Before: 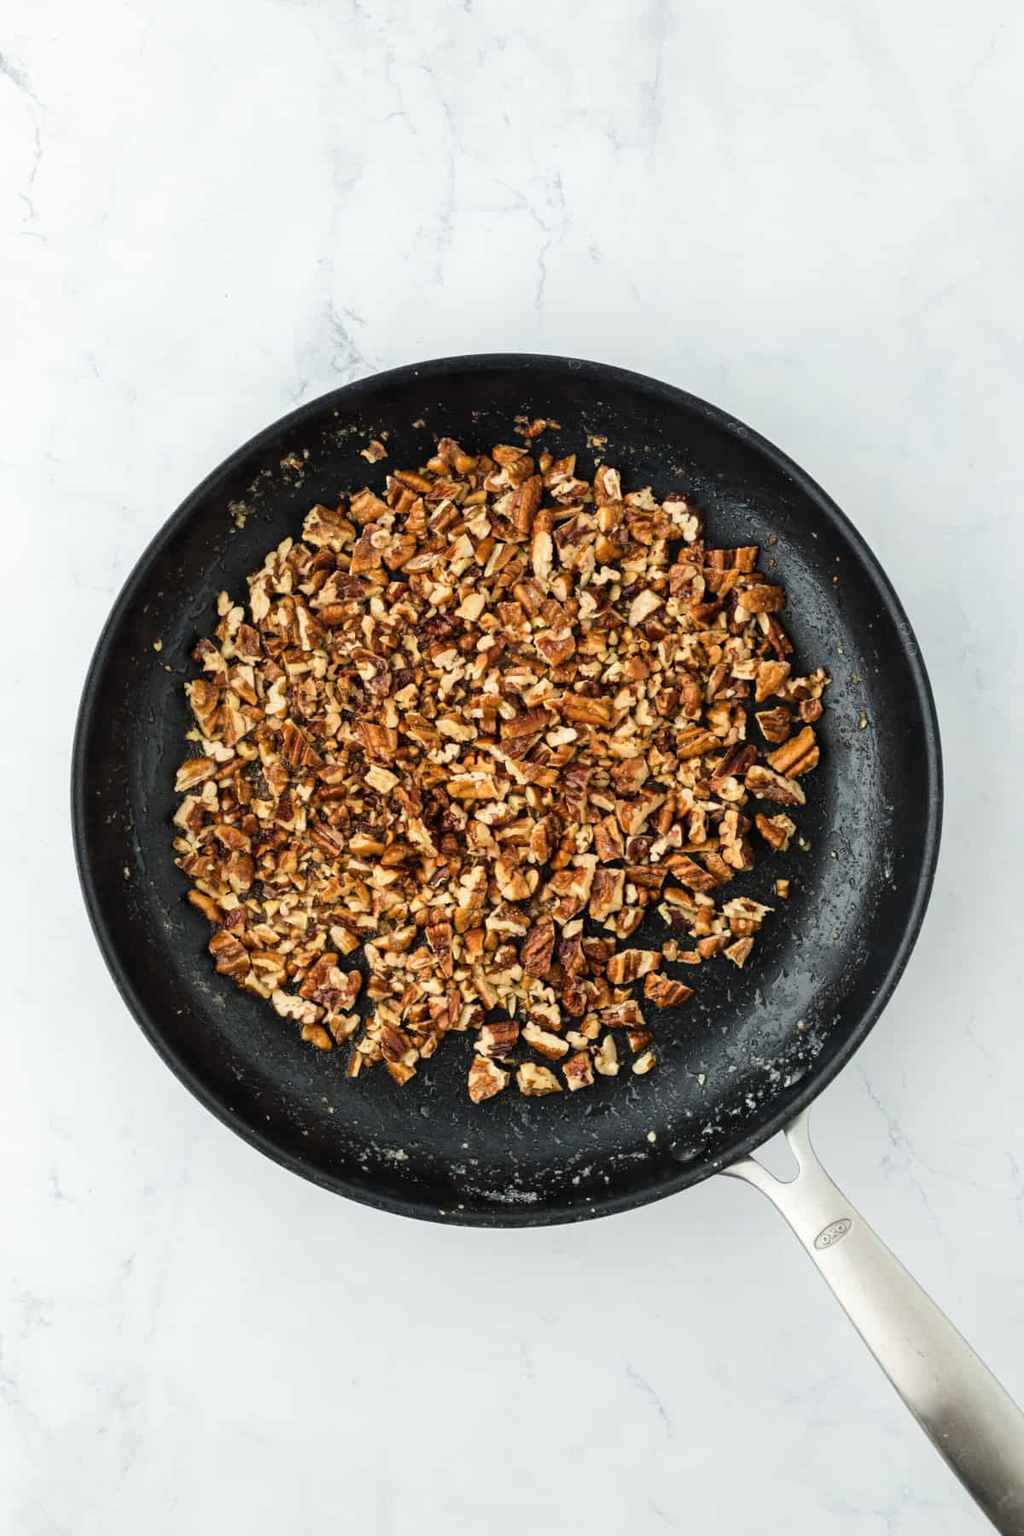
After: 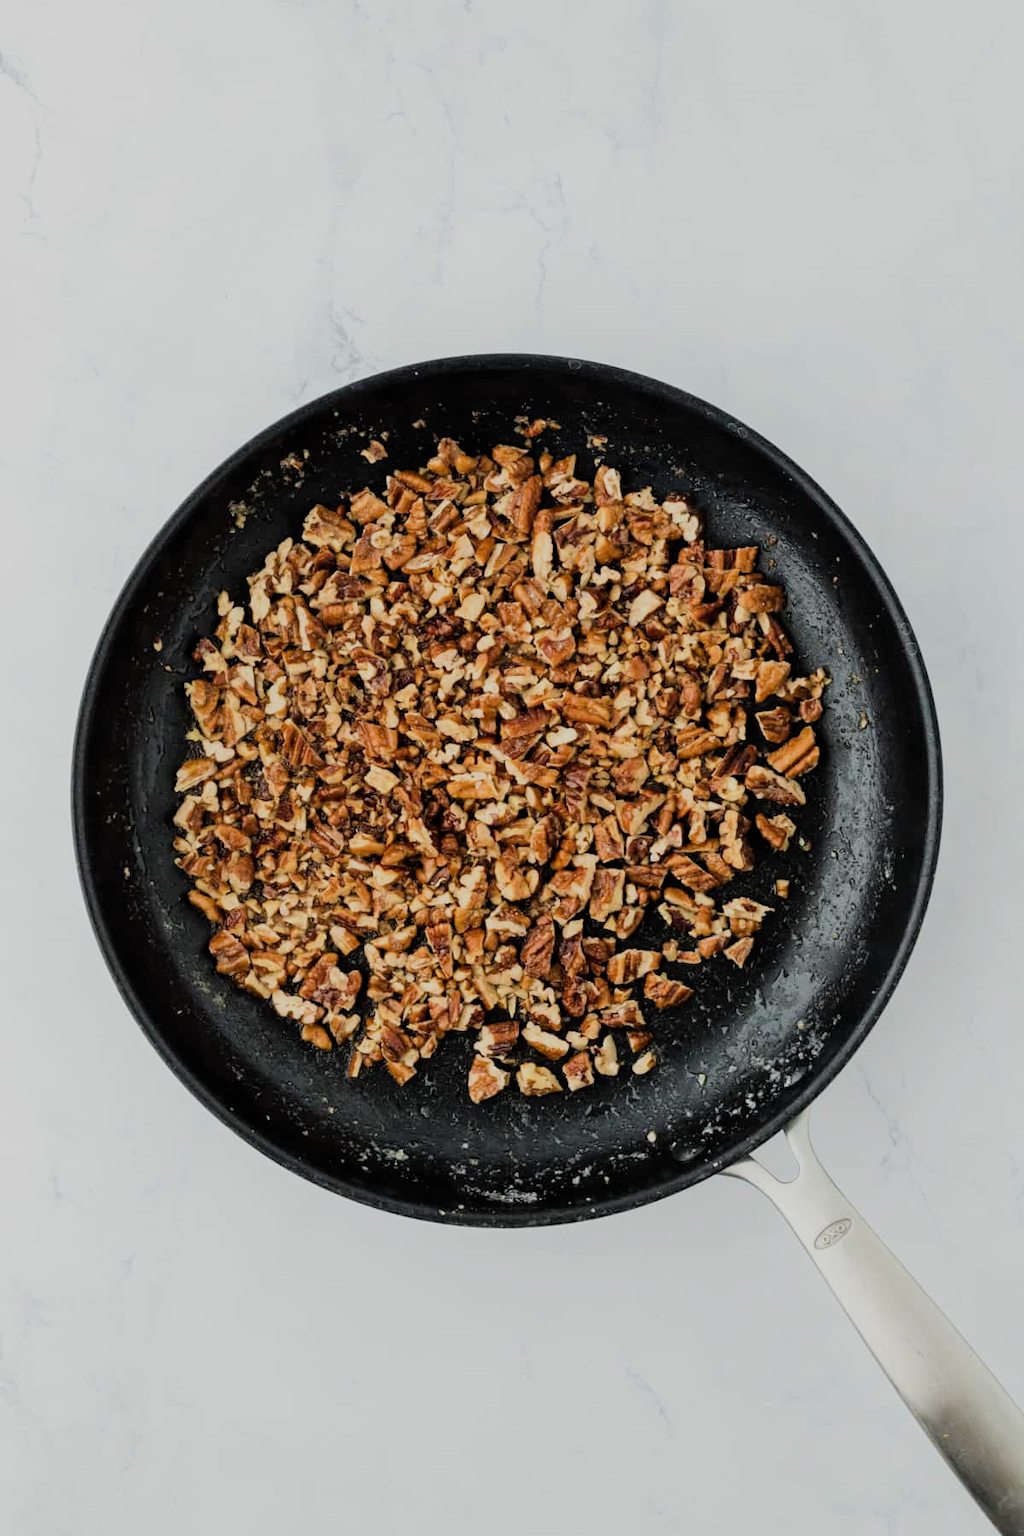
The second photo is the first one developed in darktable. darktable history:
filmic rgb: black relative exposure -7.65 EV, white relative exposure 4.56 EV, hardness 3.61, contrast 0.991
